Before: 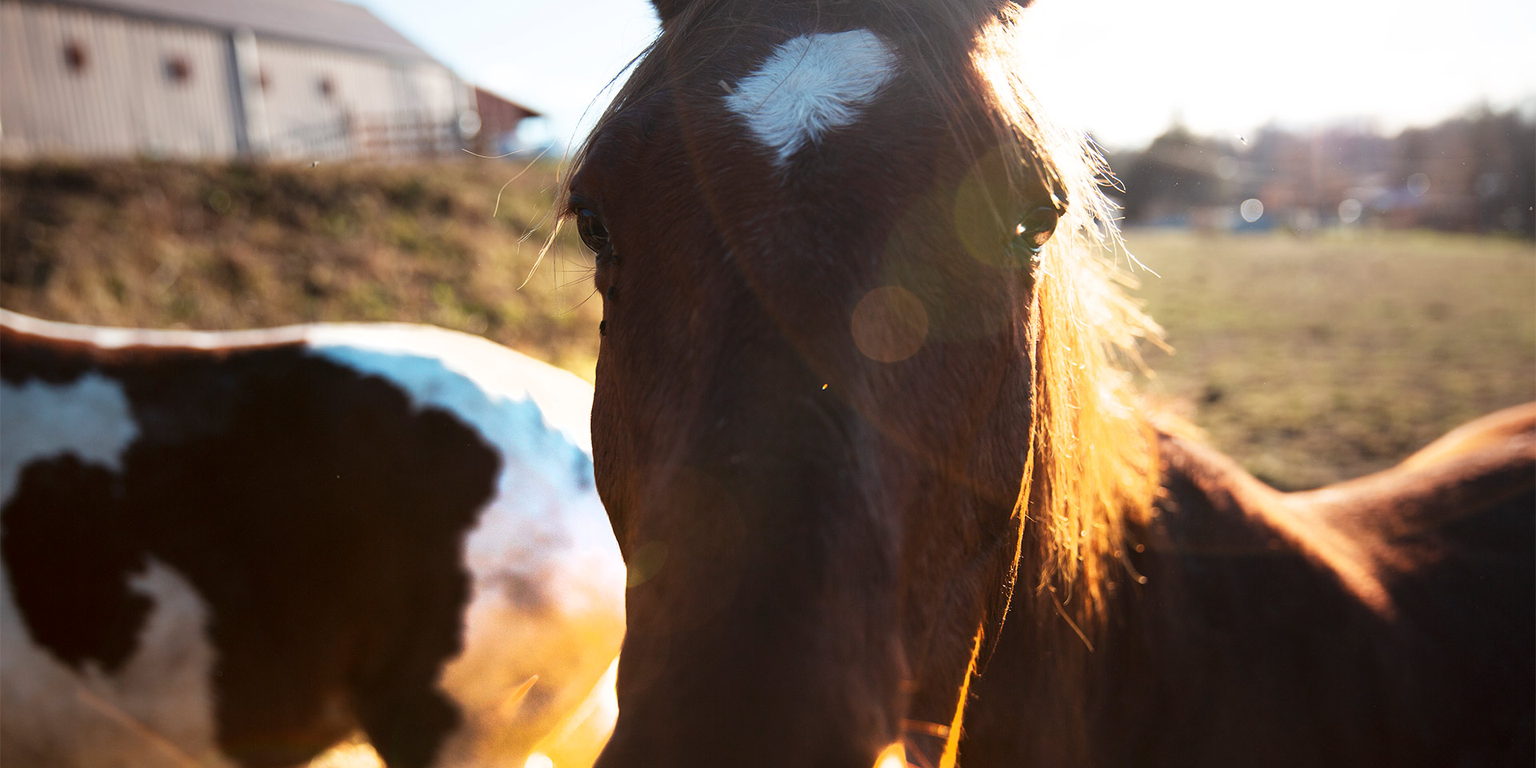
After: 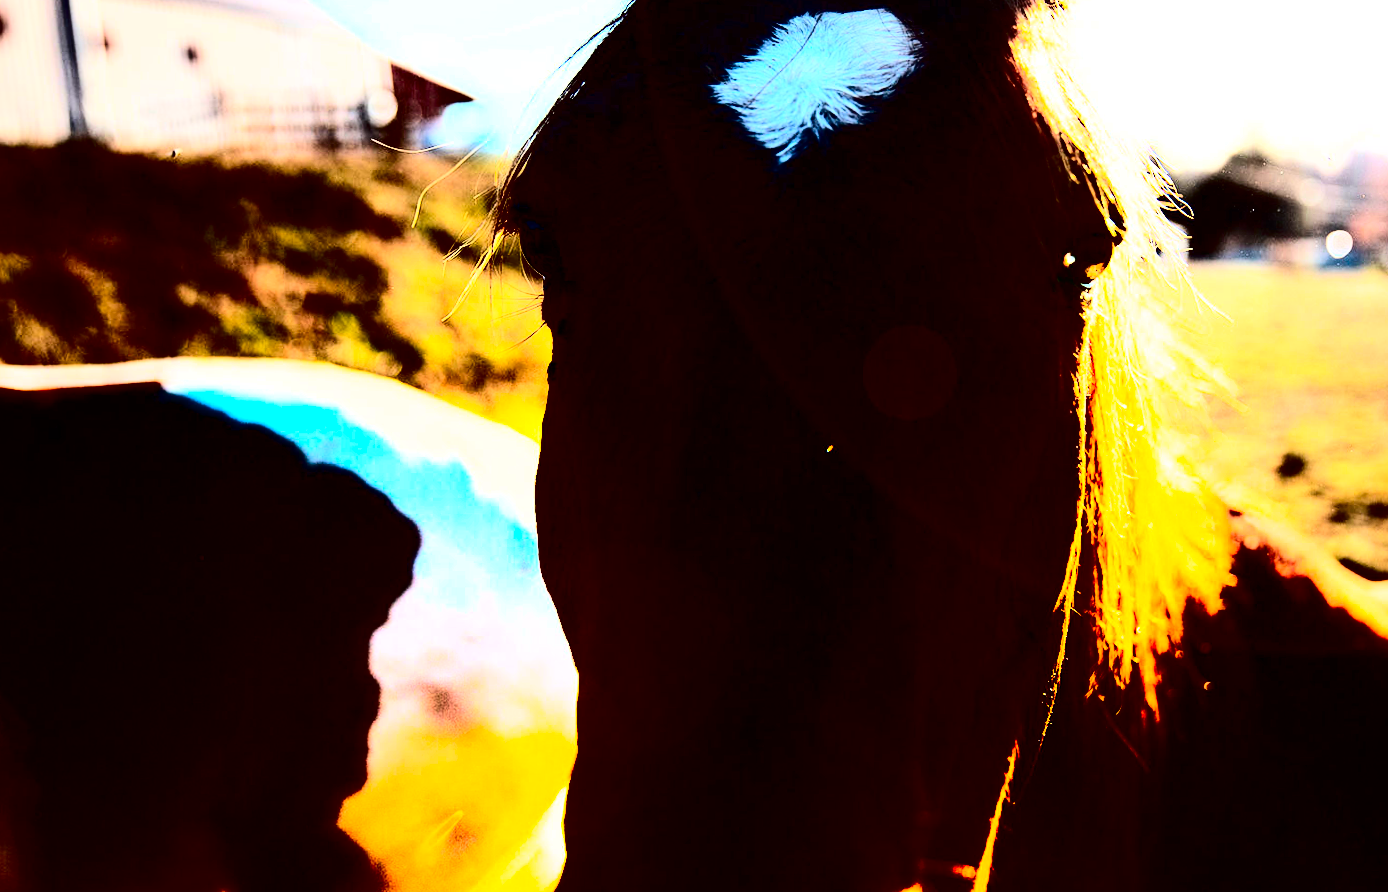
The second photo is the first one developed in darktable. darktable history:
crop: left 13.443%, right 13.31%
shadows and highlights: shadows 29.61, highlights -30.47, low approximation 0.01, soften with gaussian
tone equalizer: -8 EV -1.08 EV, -7 EV -1.01 EV, -6 EV -0.867 EV, -5 EV -0.578 EV, -3 EV 0.578 EV, -2 EV 0.867 EV, -1 EV 1.01 EV, +0 EV 1.08 EV, edges refinement/feathering 500, mask exposure compensation -1.57 EV, preserve details no
rotate and perspective: rotation 0.679°, lens shift (horizontal) 0.136, crop left 0.009, crop right 0.991, crop top 0.078, crop bottom 0.95
exposure: compensate highlight preservation false
contrast brightness saturation: contrast 0.77, brightness -1, saturation 1
